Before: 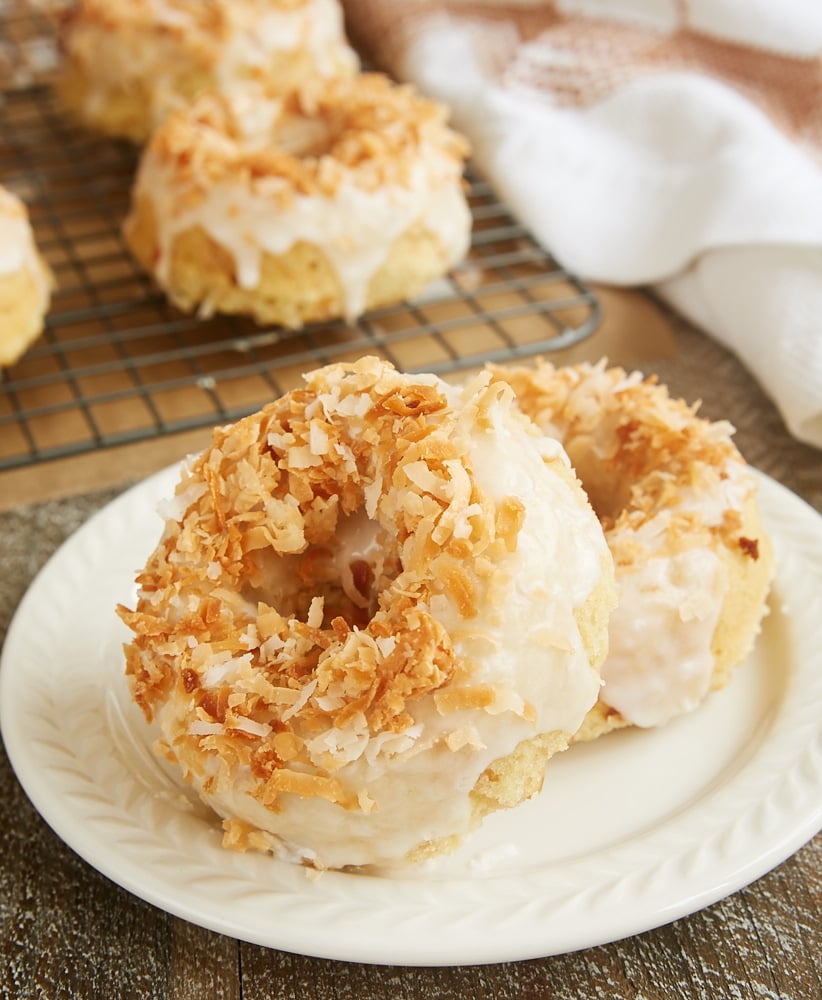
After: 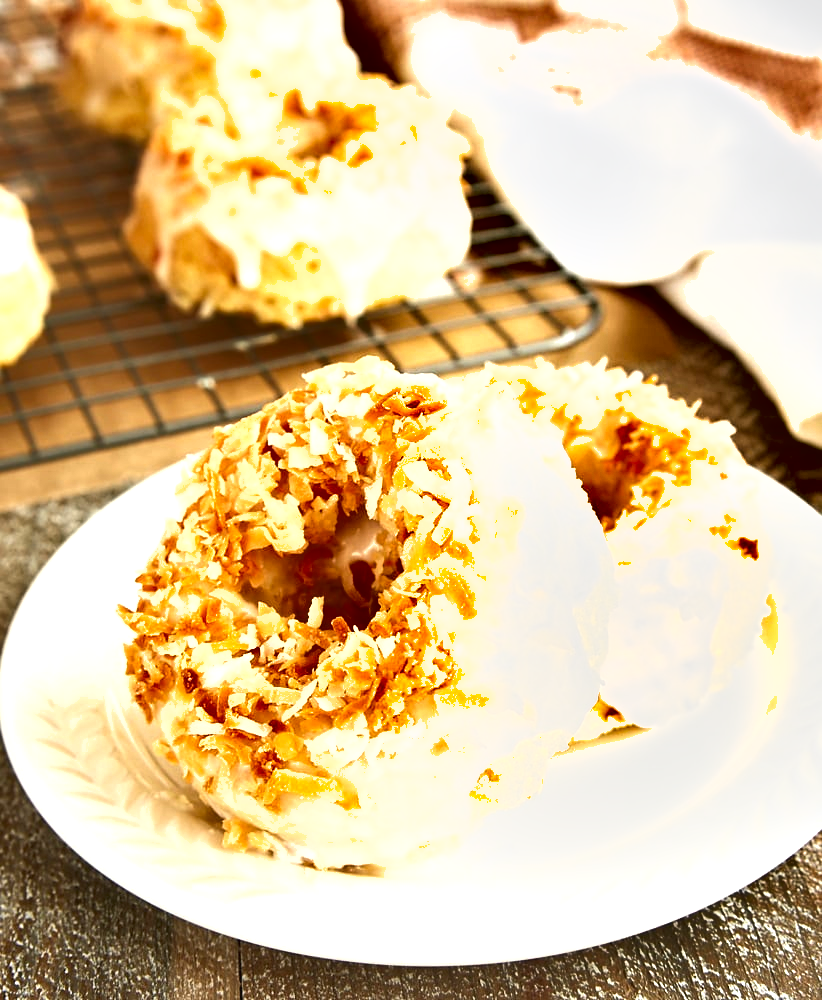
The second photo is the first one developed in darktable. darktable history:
shadows and highlights: white point adjustment 0.07, soften with gaussian
exposure: black level correction 0, exposure 1.126 EV, compensate highlight preservation false
